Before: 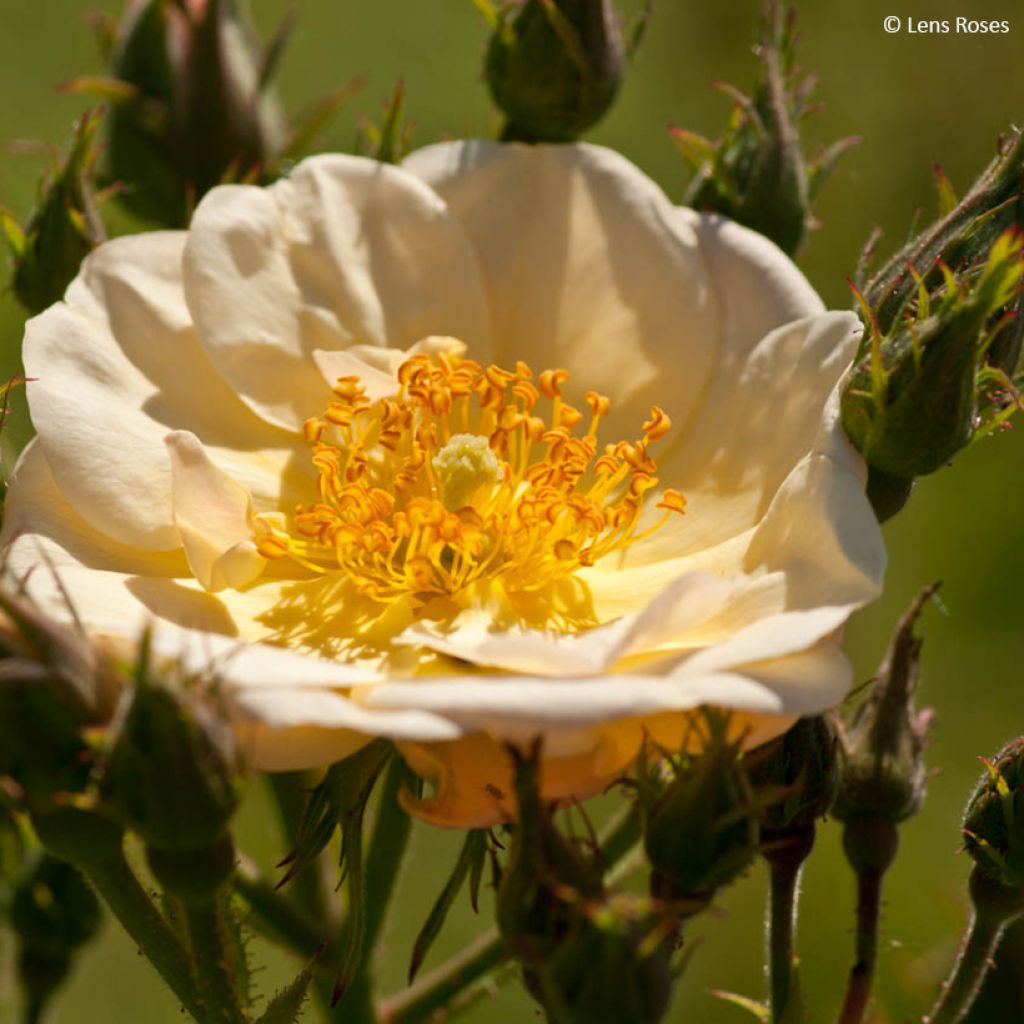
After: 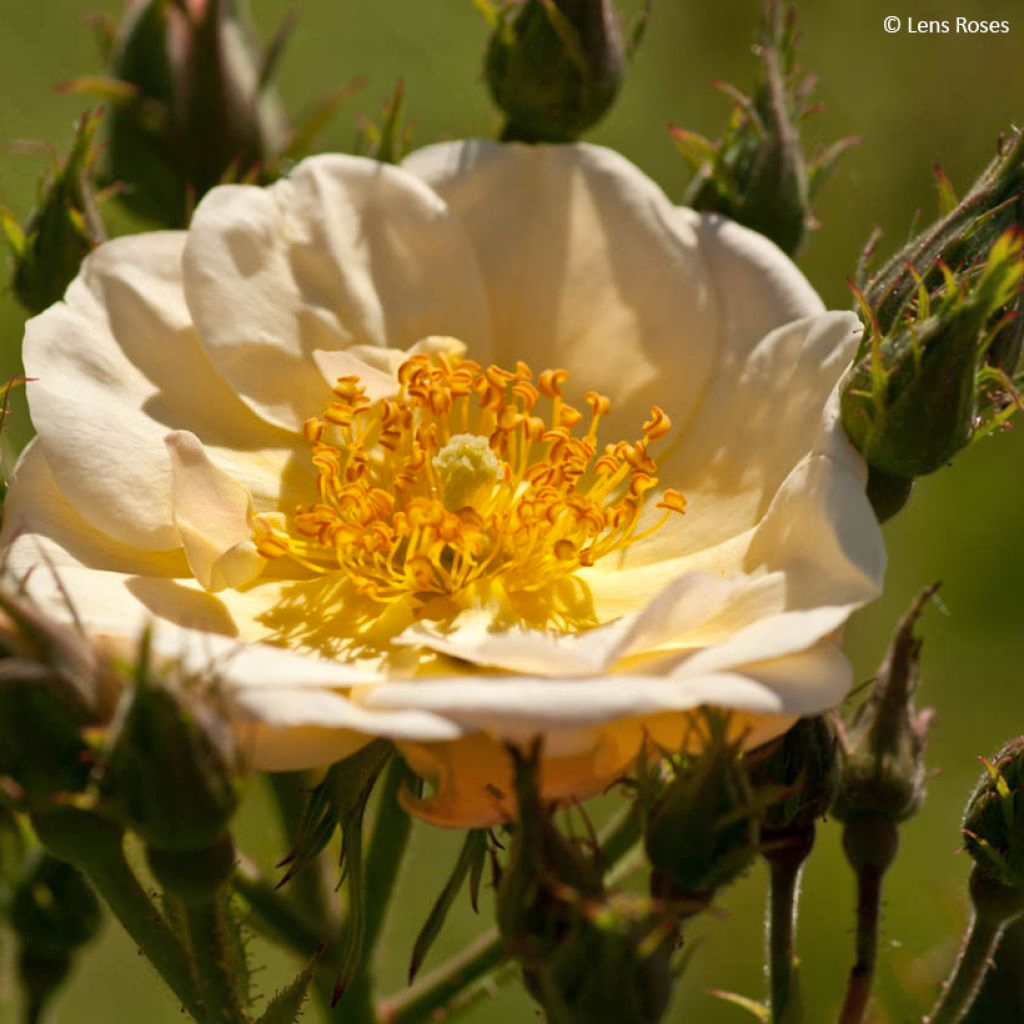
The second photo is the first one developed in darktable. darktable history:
shadows and highlights: shadows 12.87, white point adjustment 1.15, highlights color adjustment 49.85%, soften with gaussian
